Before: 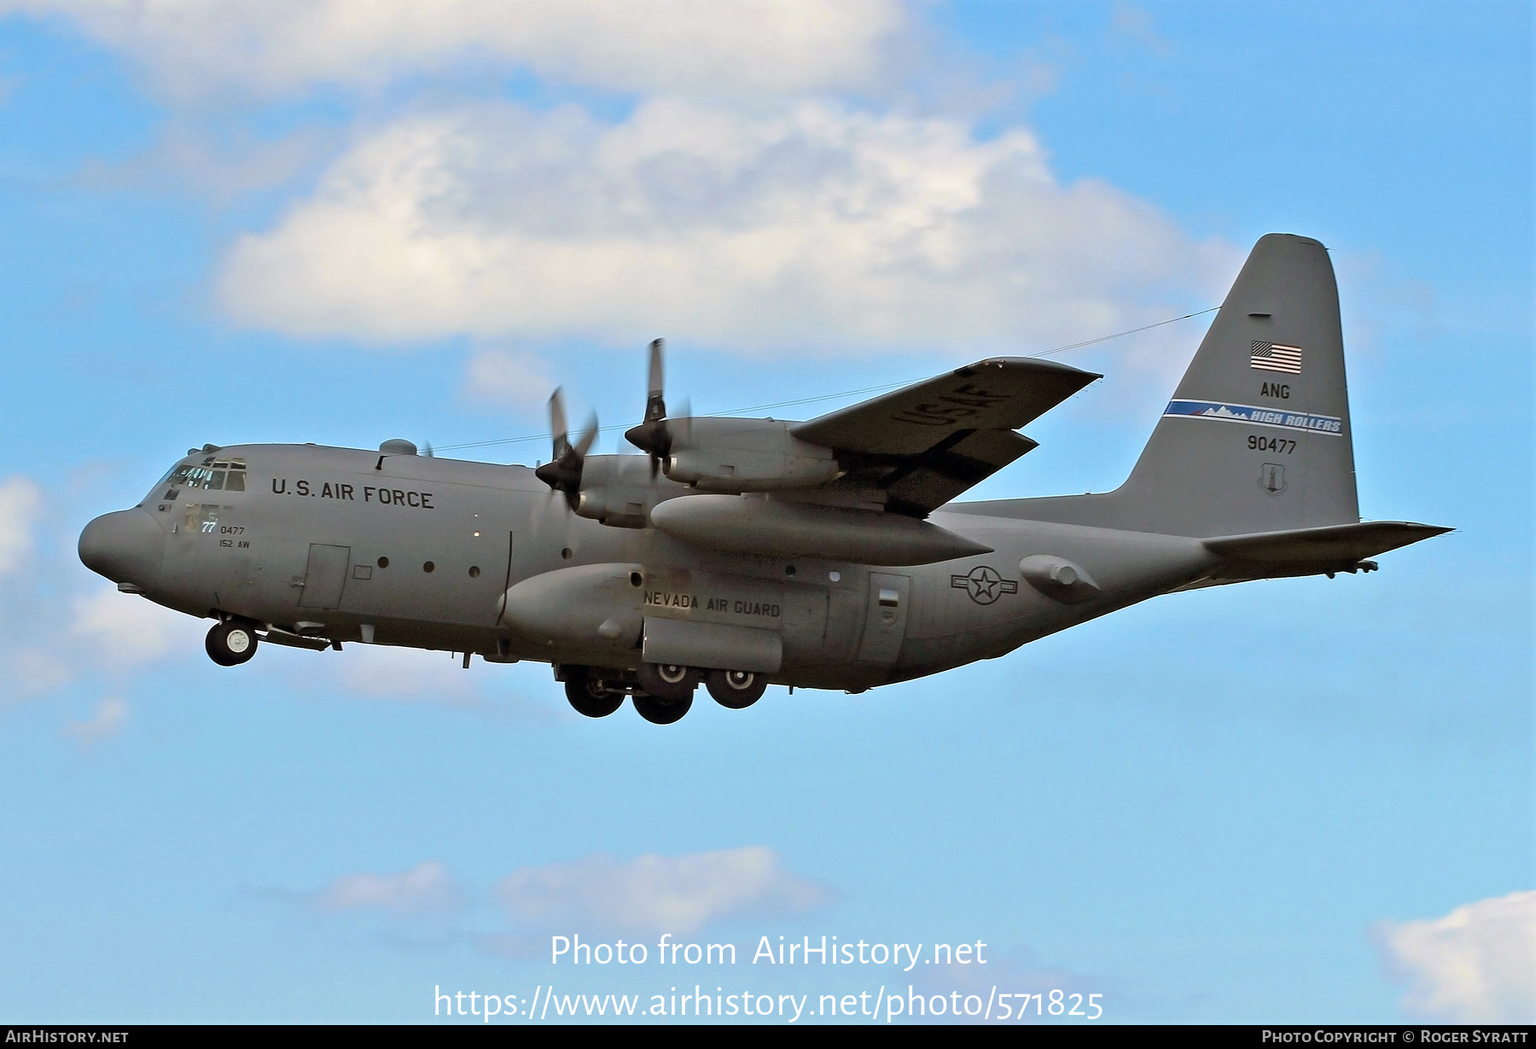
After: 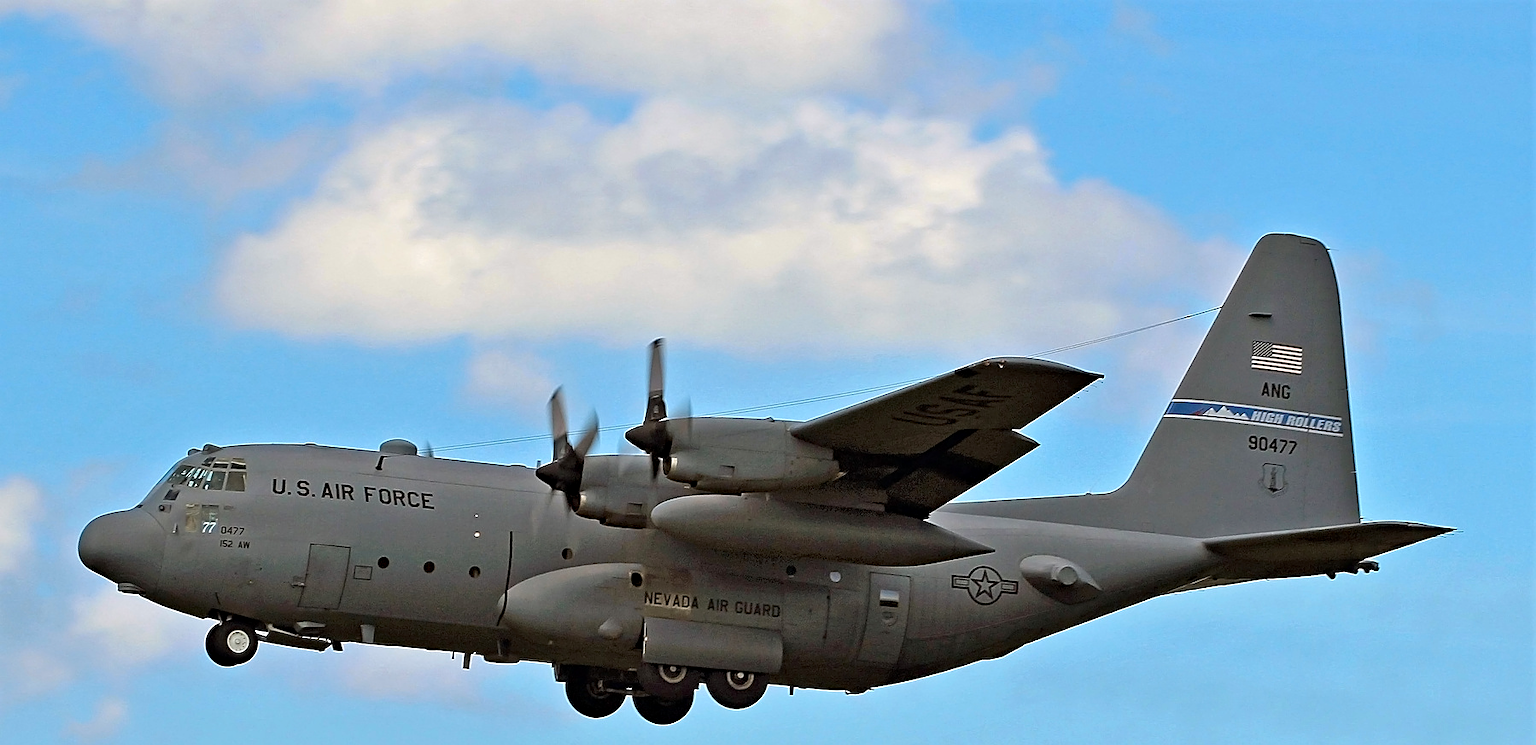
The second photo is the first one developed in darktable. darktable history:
crop: right 0%, bottom 28.935%
haze removal: adaptive false
sharpen: on, module defaults
